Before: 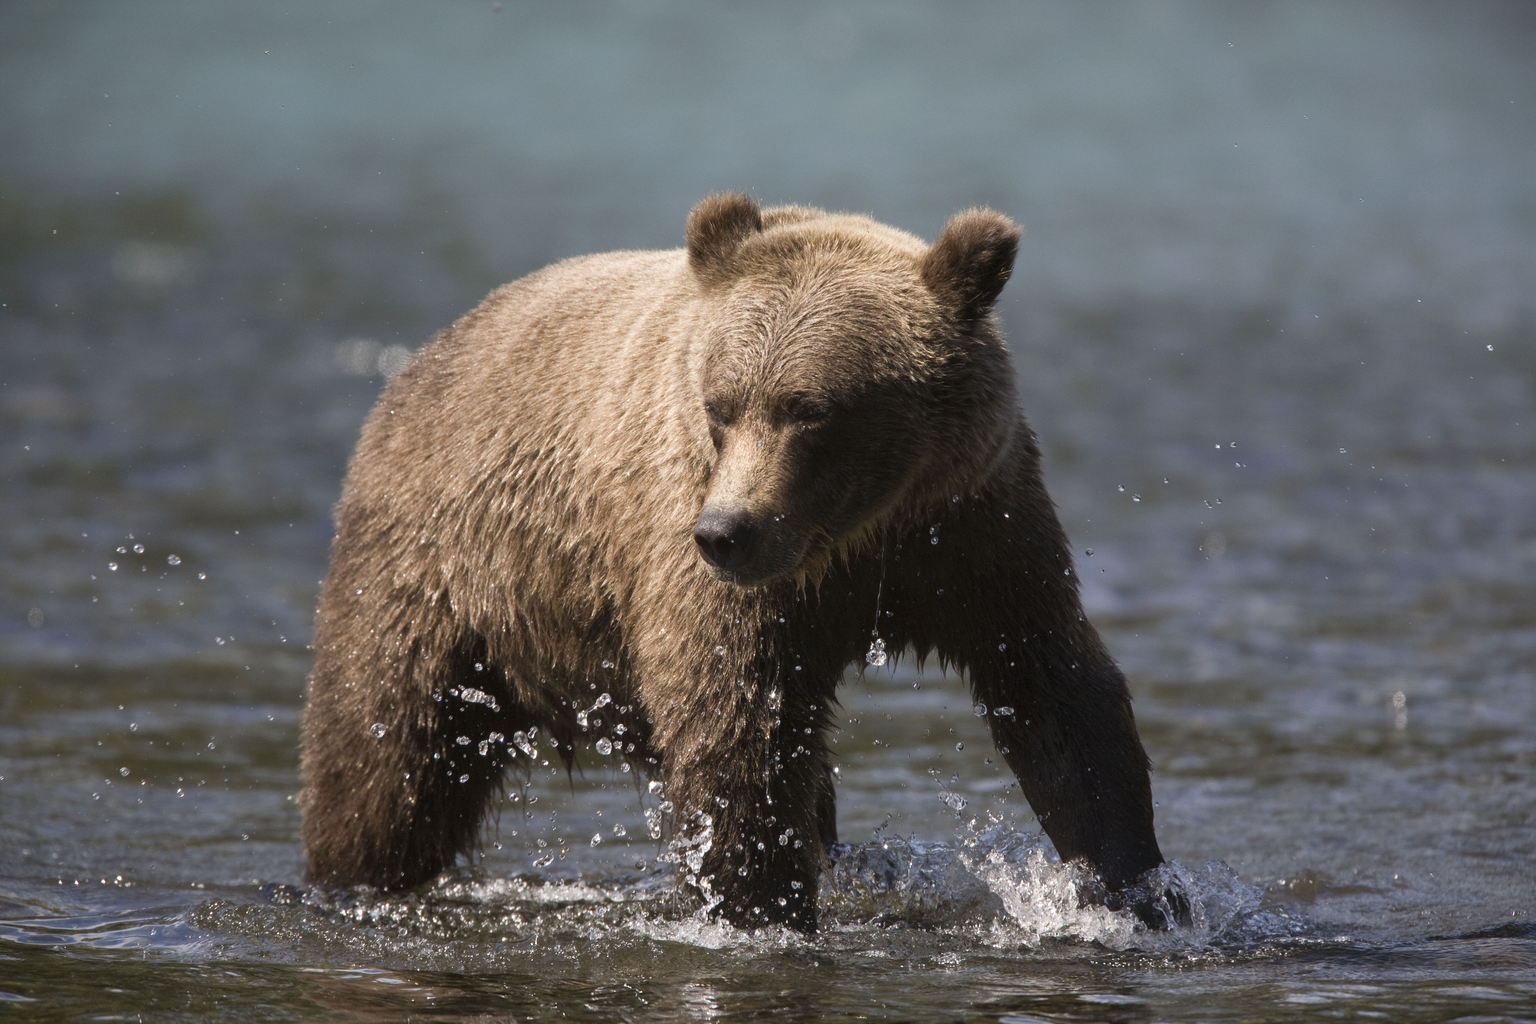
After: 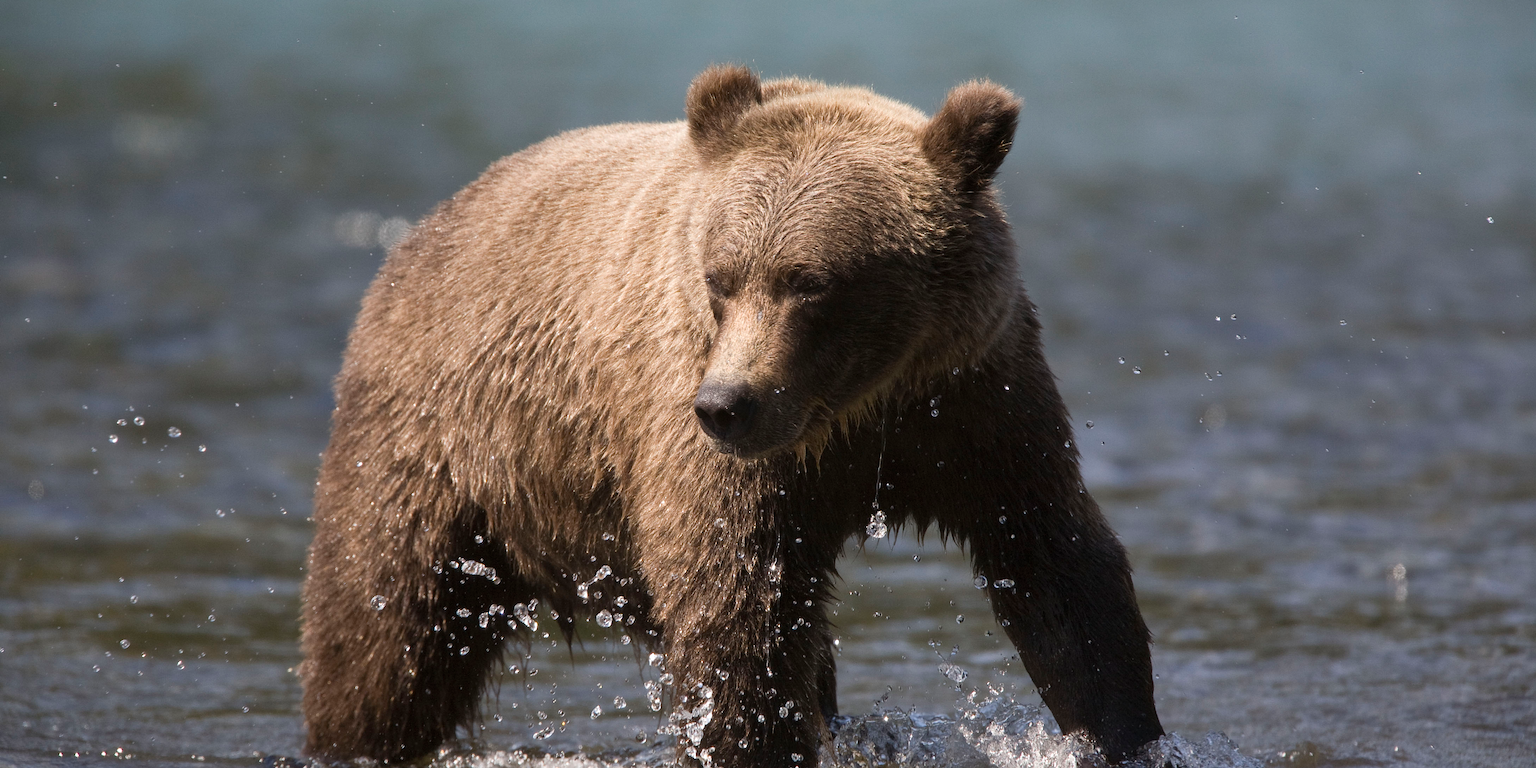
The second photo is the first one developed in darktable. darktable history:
crop and rotate: top 12.5%, bottom 12.5%
sharpen: amount 0.2
